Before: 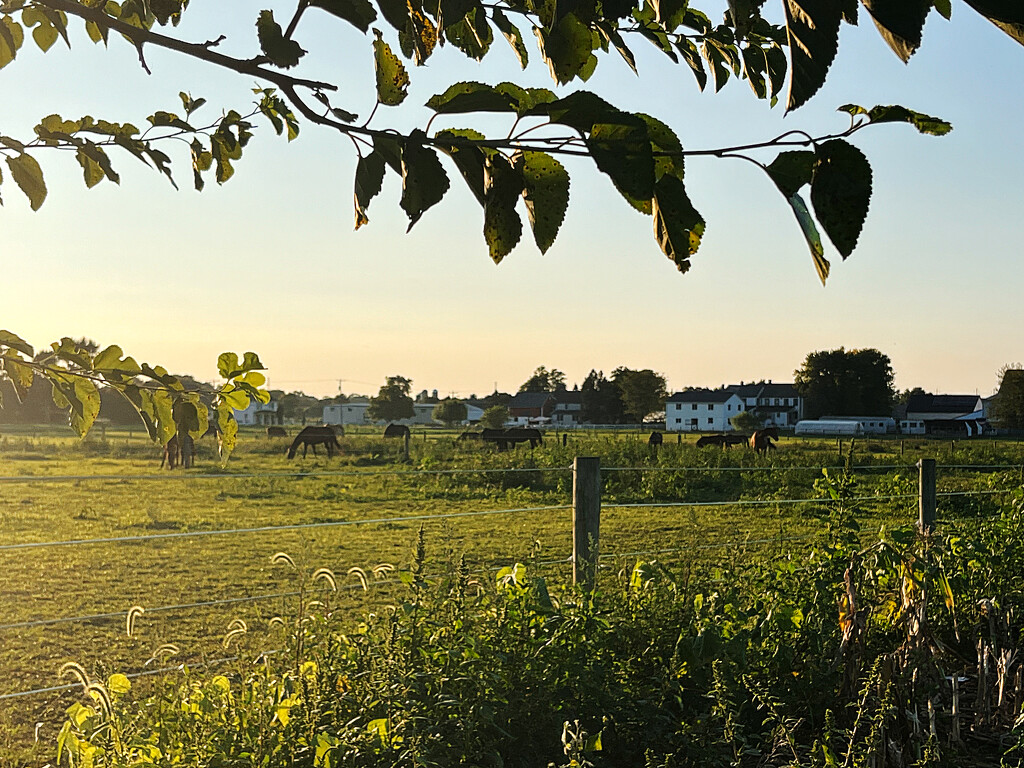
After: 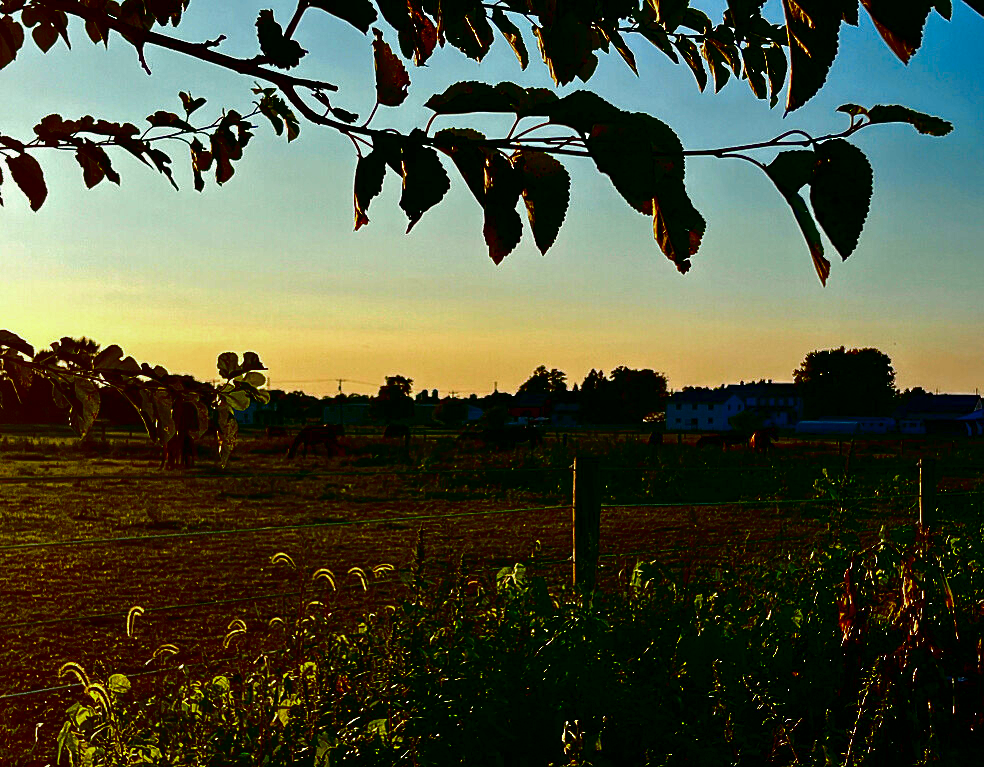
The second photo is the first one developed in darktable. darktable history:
tone curve: curves: ch0 [(0, 0) (0.068, 0.012) (0.183, 0.089) (0.341, 0.283) (0.547, 0.532) (0.828, 0.815) (1, 0.983)]; ch1 [(0, 0) (0.23, 0.166) (0.34, 0.308) (0.371, 0.337) (0.429, 0.411) (0.477, 0.462) (0.499, 0.498) (0.529, 0.537) (0.559, 0.582) (0.743, 0.798) (1, 1)]; ch2 [(0, 0) (0.431, 0.414) (0.498, 0.503) (0.524, 0.528) (0.568, 0.546) (0.6, 0.597) (0.634, 0.645) (0.728, 0.742) (1, 1)], color space Lab, independent channels, preserve colors none
crop: right 3.838%, bottom 0.046%
contrast brightness saturation: brightness -0.986, saturation 0.981
sharpen: radius 2.856, amount 0.855, threshold 47.388
